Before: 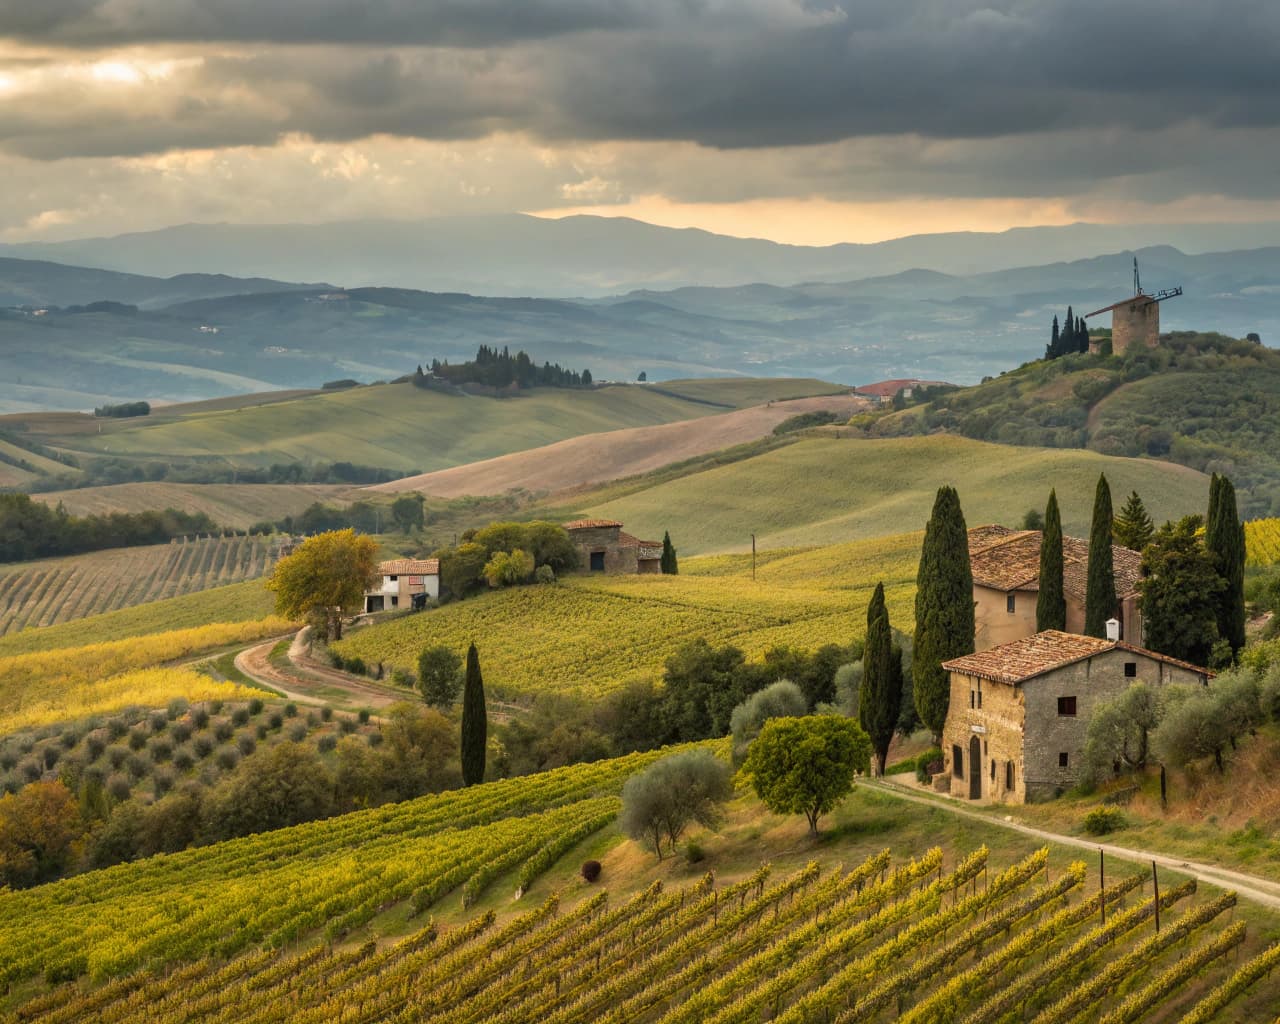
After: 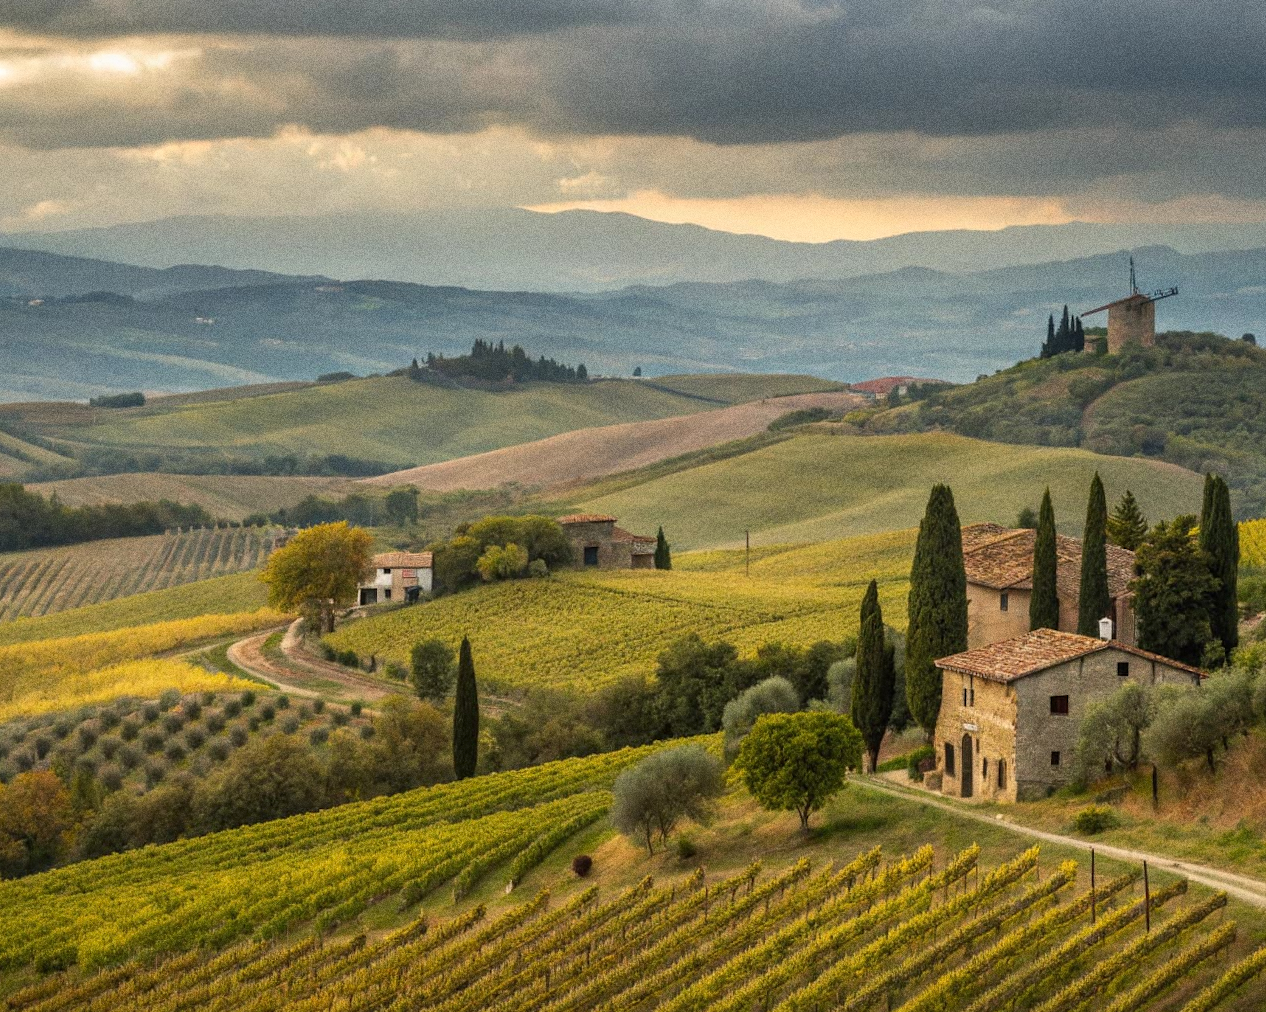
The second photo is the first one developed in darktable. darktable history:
crop and rotate: angle -0.5°
grain: coarseness 0.09 ISO, strength 40%
